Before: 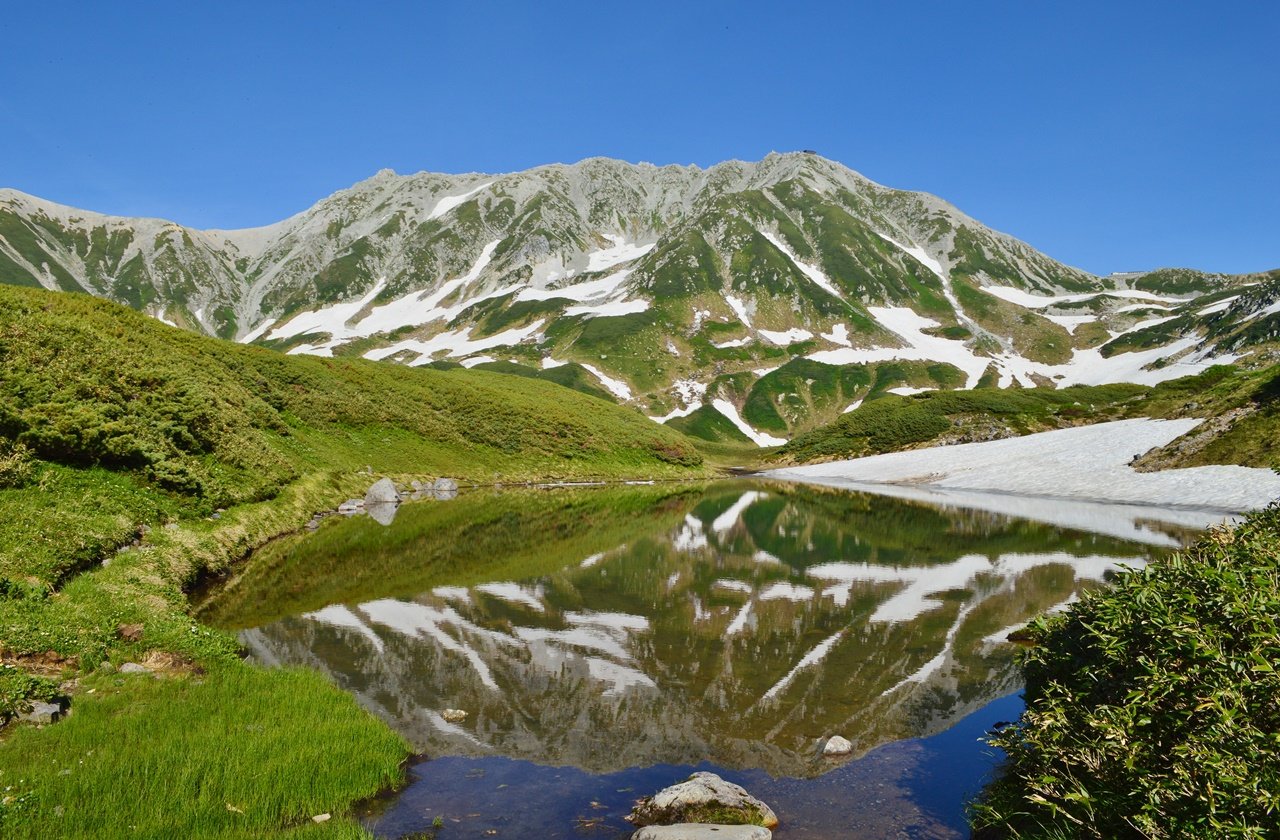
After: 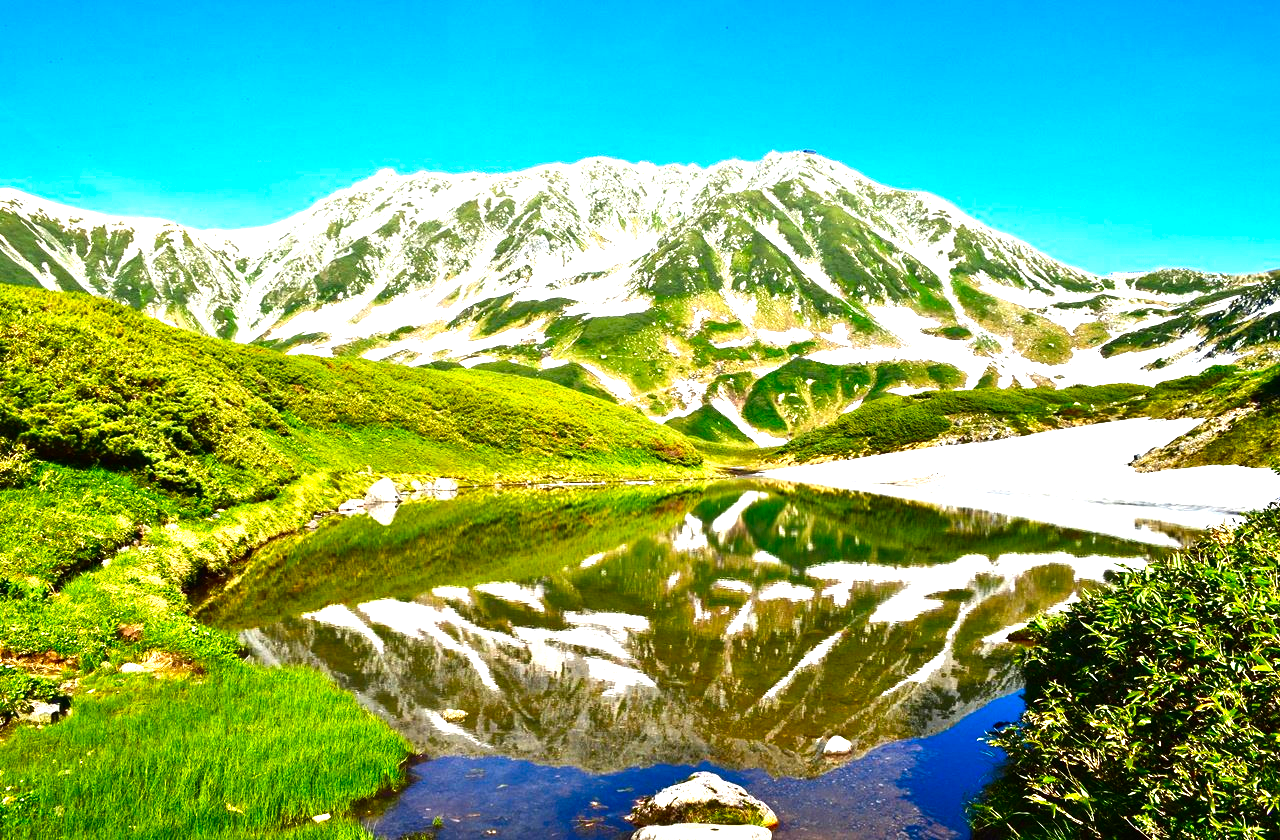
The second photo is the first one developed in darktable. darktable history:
contrast brightness saturation: contrast 0.119, brightness -0.122, saturation 0.198
levels: levels [0, 0.281, 0.562]
